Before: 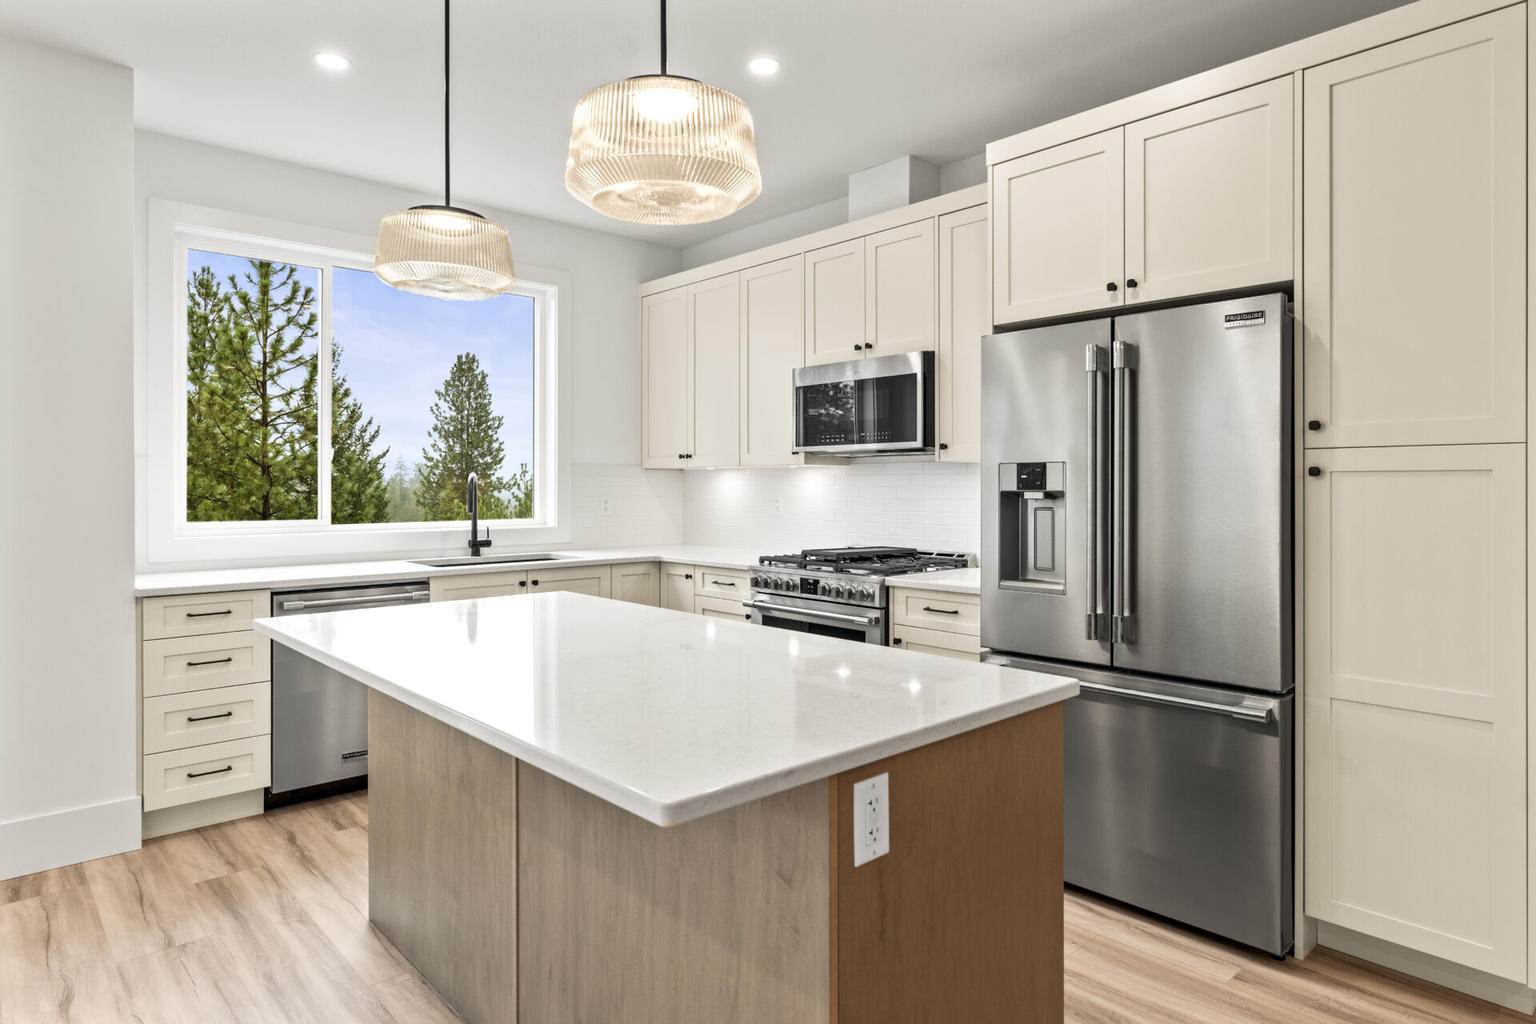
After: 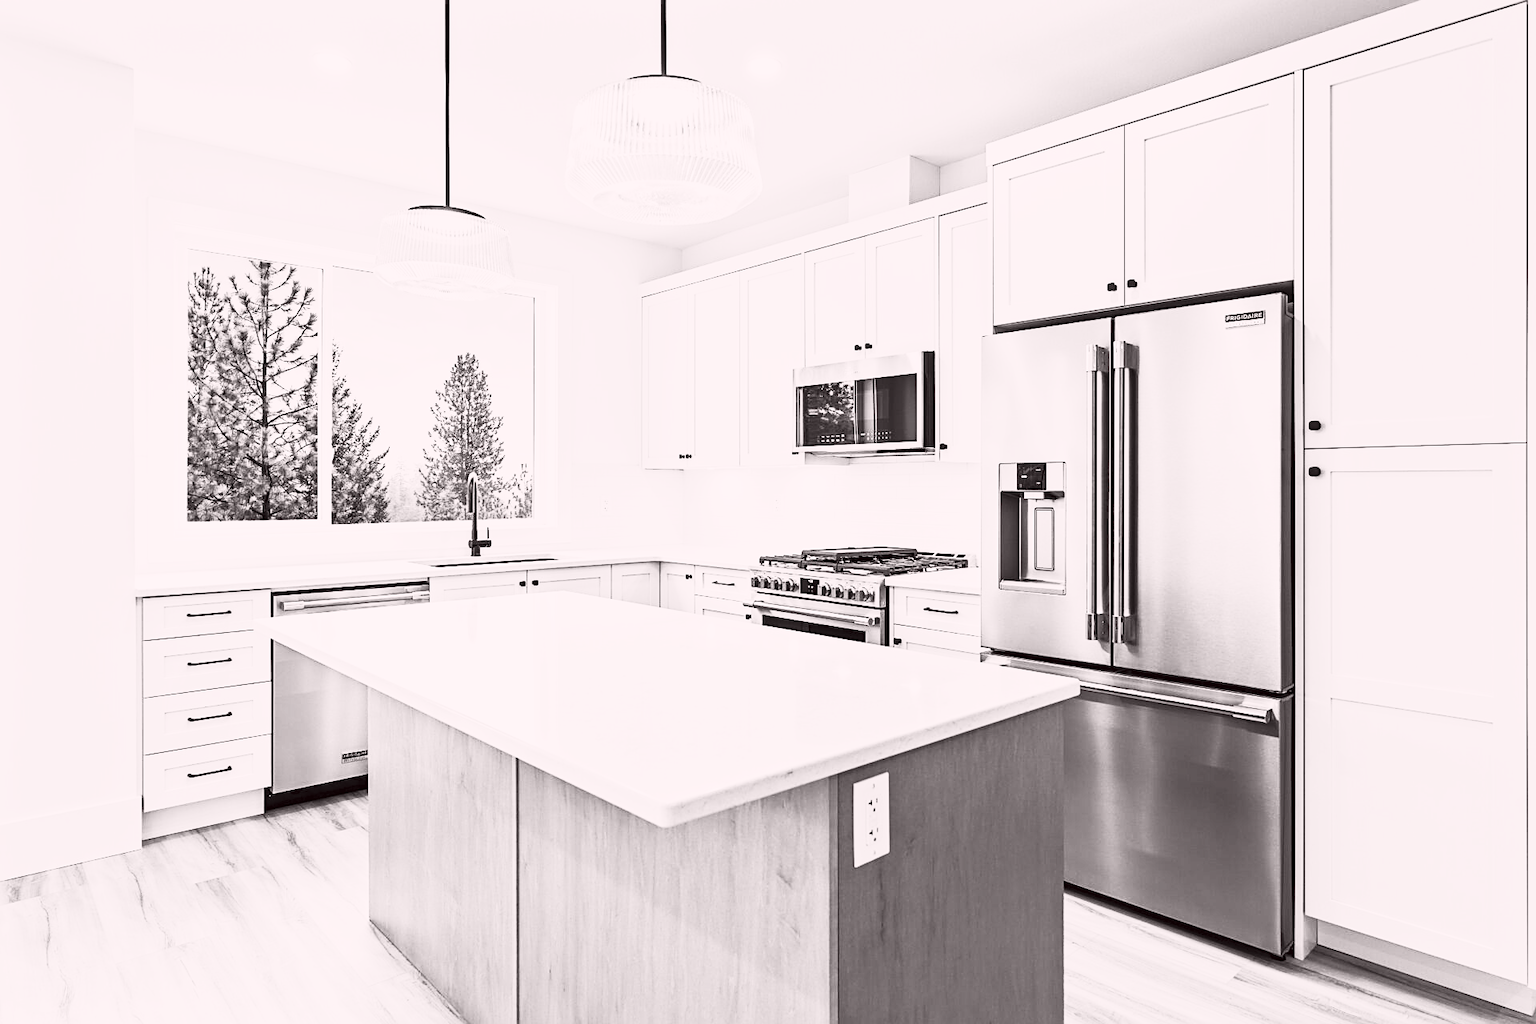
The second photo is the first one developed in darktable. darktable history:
contrast brightness saturation: contrast 0.53, brightness 0.47, saturation -1
sharpen: on, module defaults
tone curve: curves: ch0 [(0, 0.012) (0.144, 0.137) (0.326, 0.386) (0.489, 0.573) (0.656, 0.763) (0.849, 0.902) (1, 0.974)]; ch1 [(0, 0) (0.366, 0.367) (0.475, 0.453) (0.487, 0.501) (0.519, 0.527) (0.544, 0.579) (0.562, 0.619) (0.622, 0.694) (1, 1)]; ch2 [(0, 0) (0.333, 0.346) (0.375, 0.375) (0.424, 0.43) (0.476, 0.492) (0.502, 0.503) (0.533, 0.541) (0.572, 0.615) (0.605, 0.656) (0.641, 0.709) (1, 1)], color space Lab, independent channels, preserve colors none
